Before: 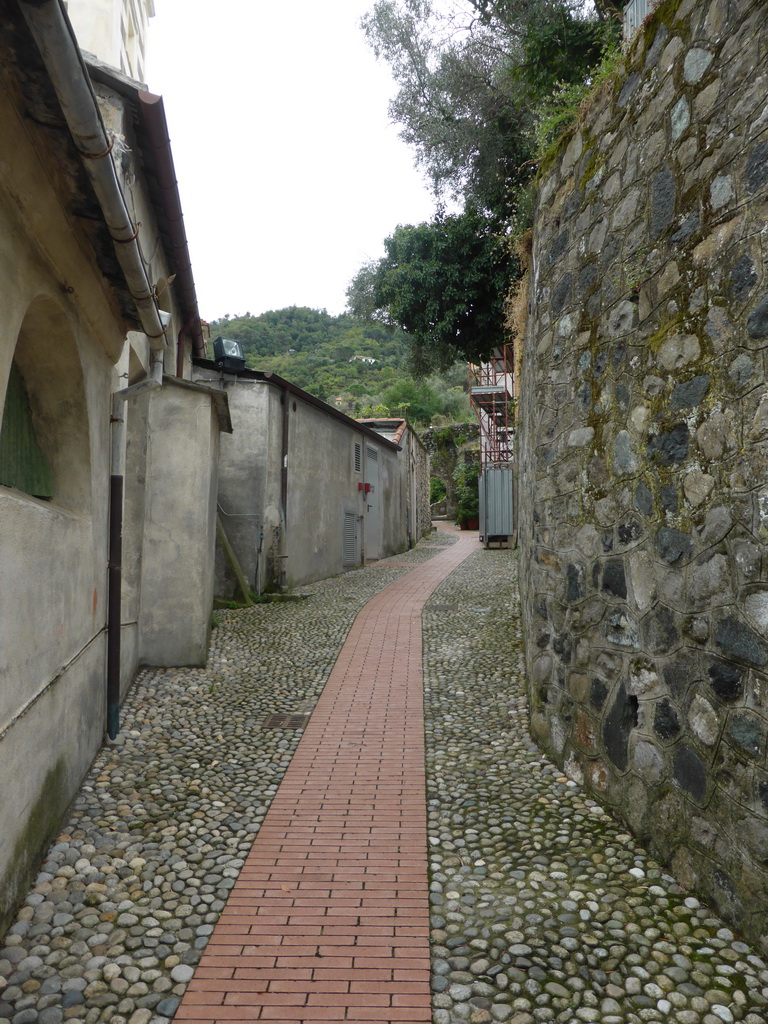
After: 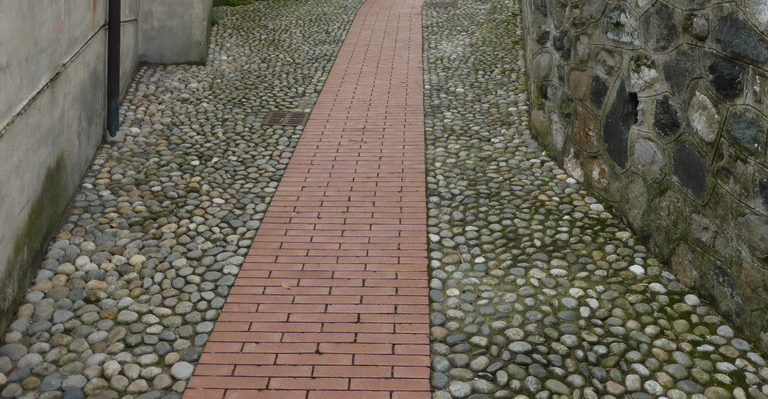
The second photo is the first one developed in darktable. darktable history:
crop and rotate: top 58.924%, bottom 2.019%
